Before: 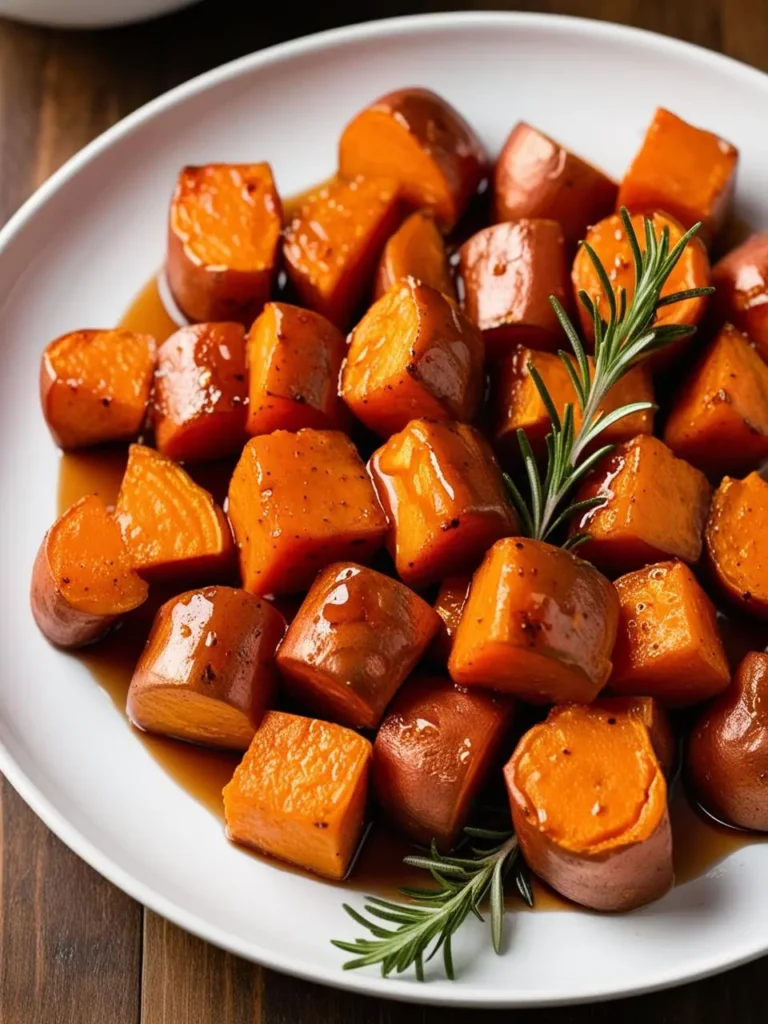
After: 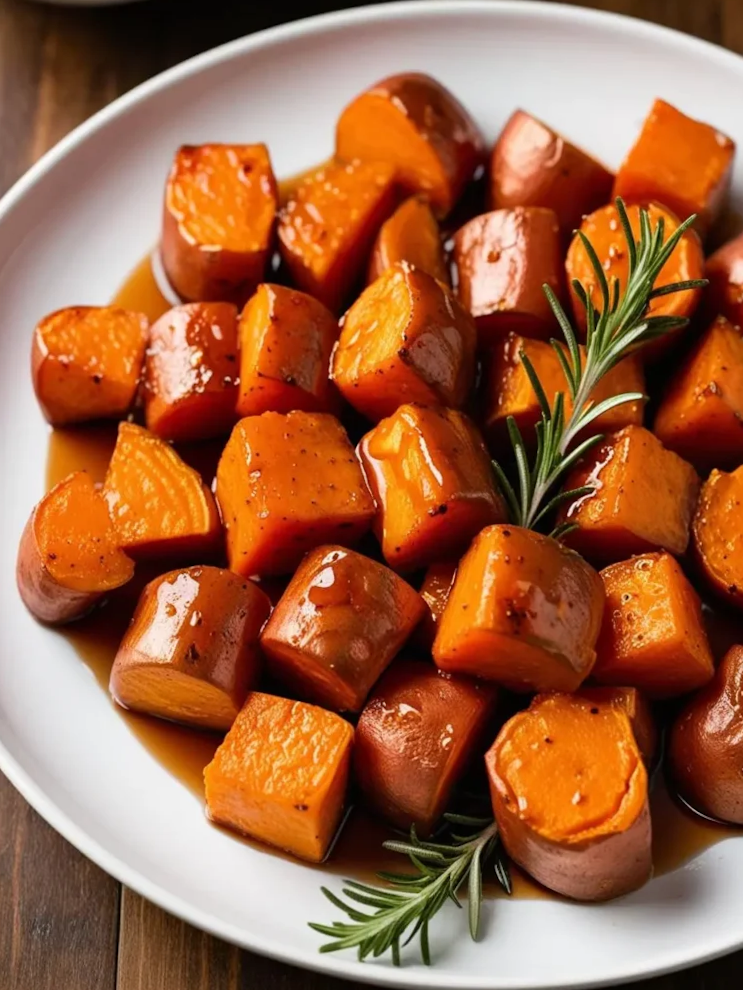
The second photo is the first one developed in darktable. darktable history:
crop and rotate: angle -1.45°
